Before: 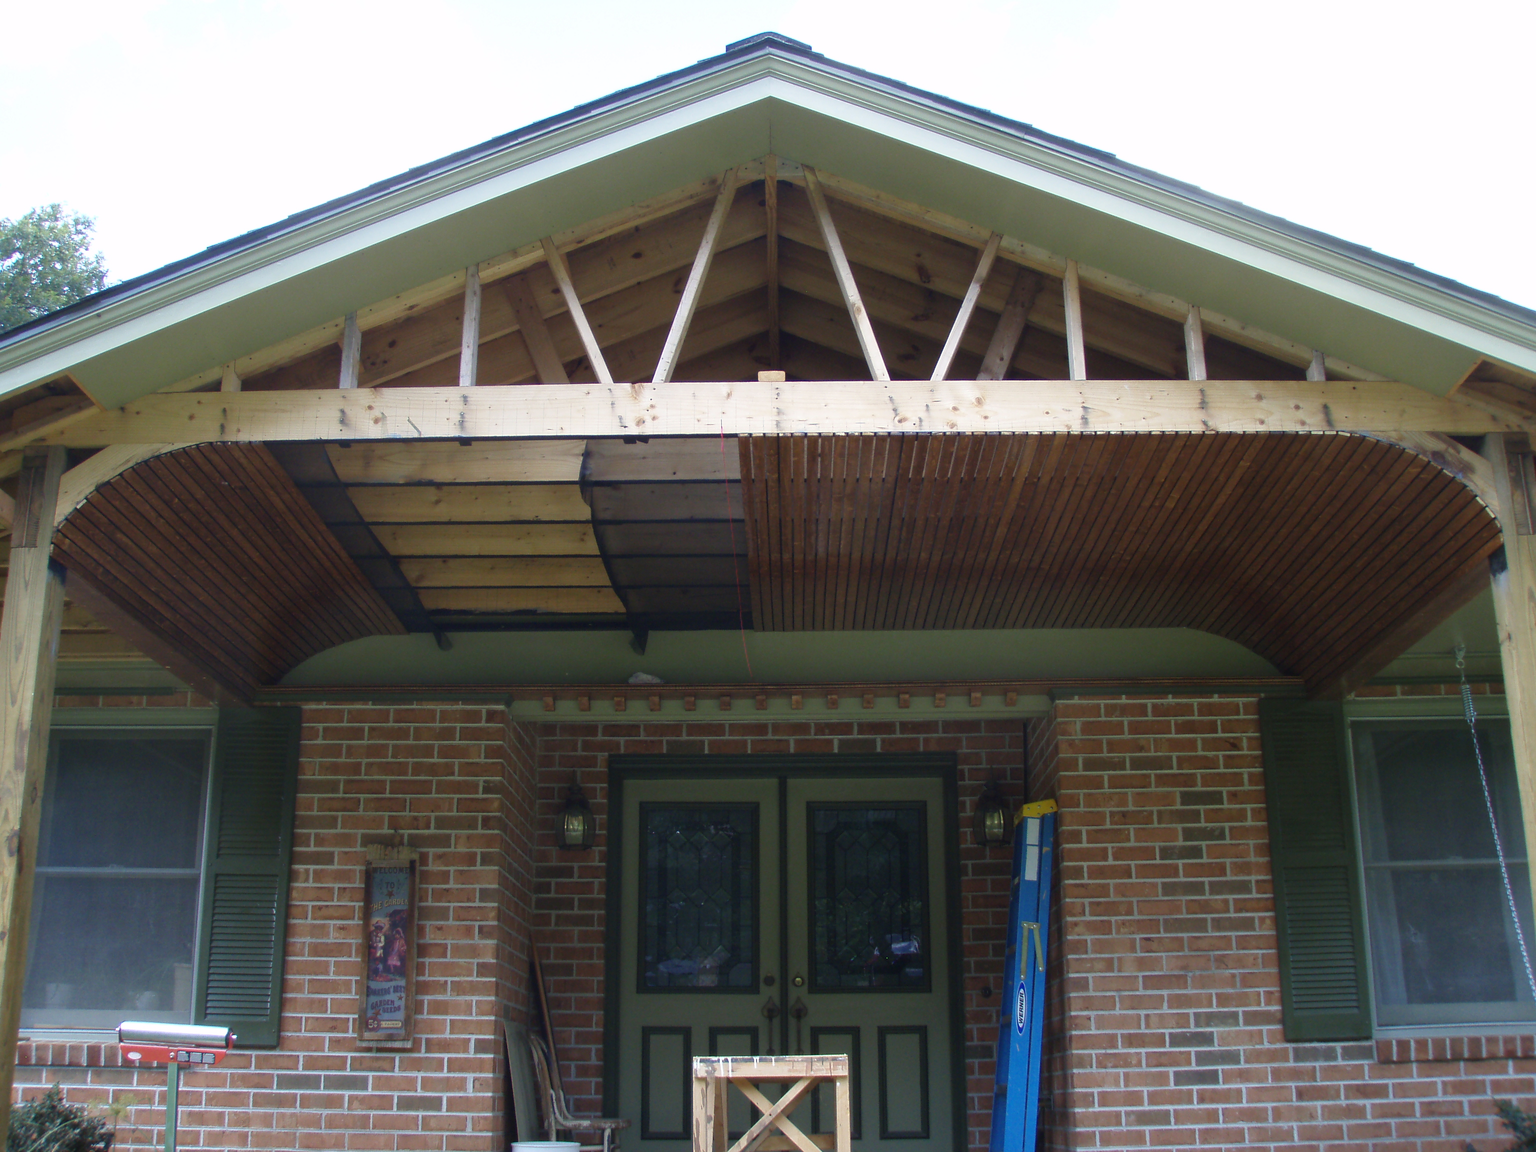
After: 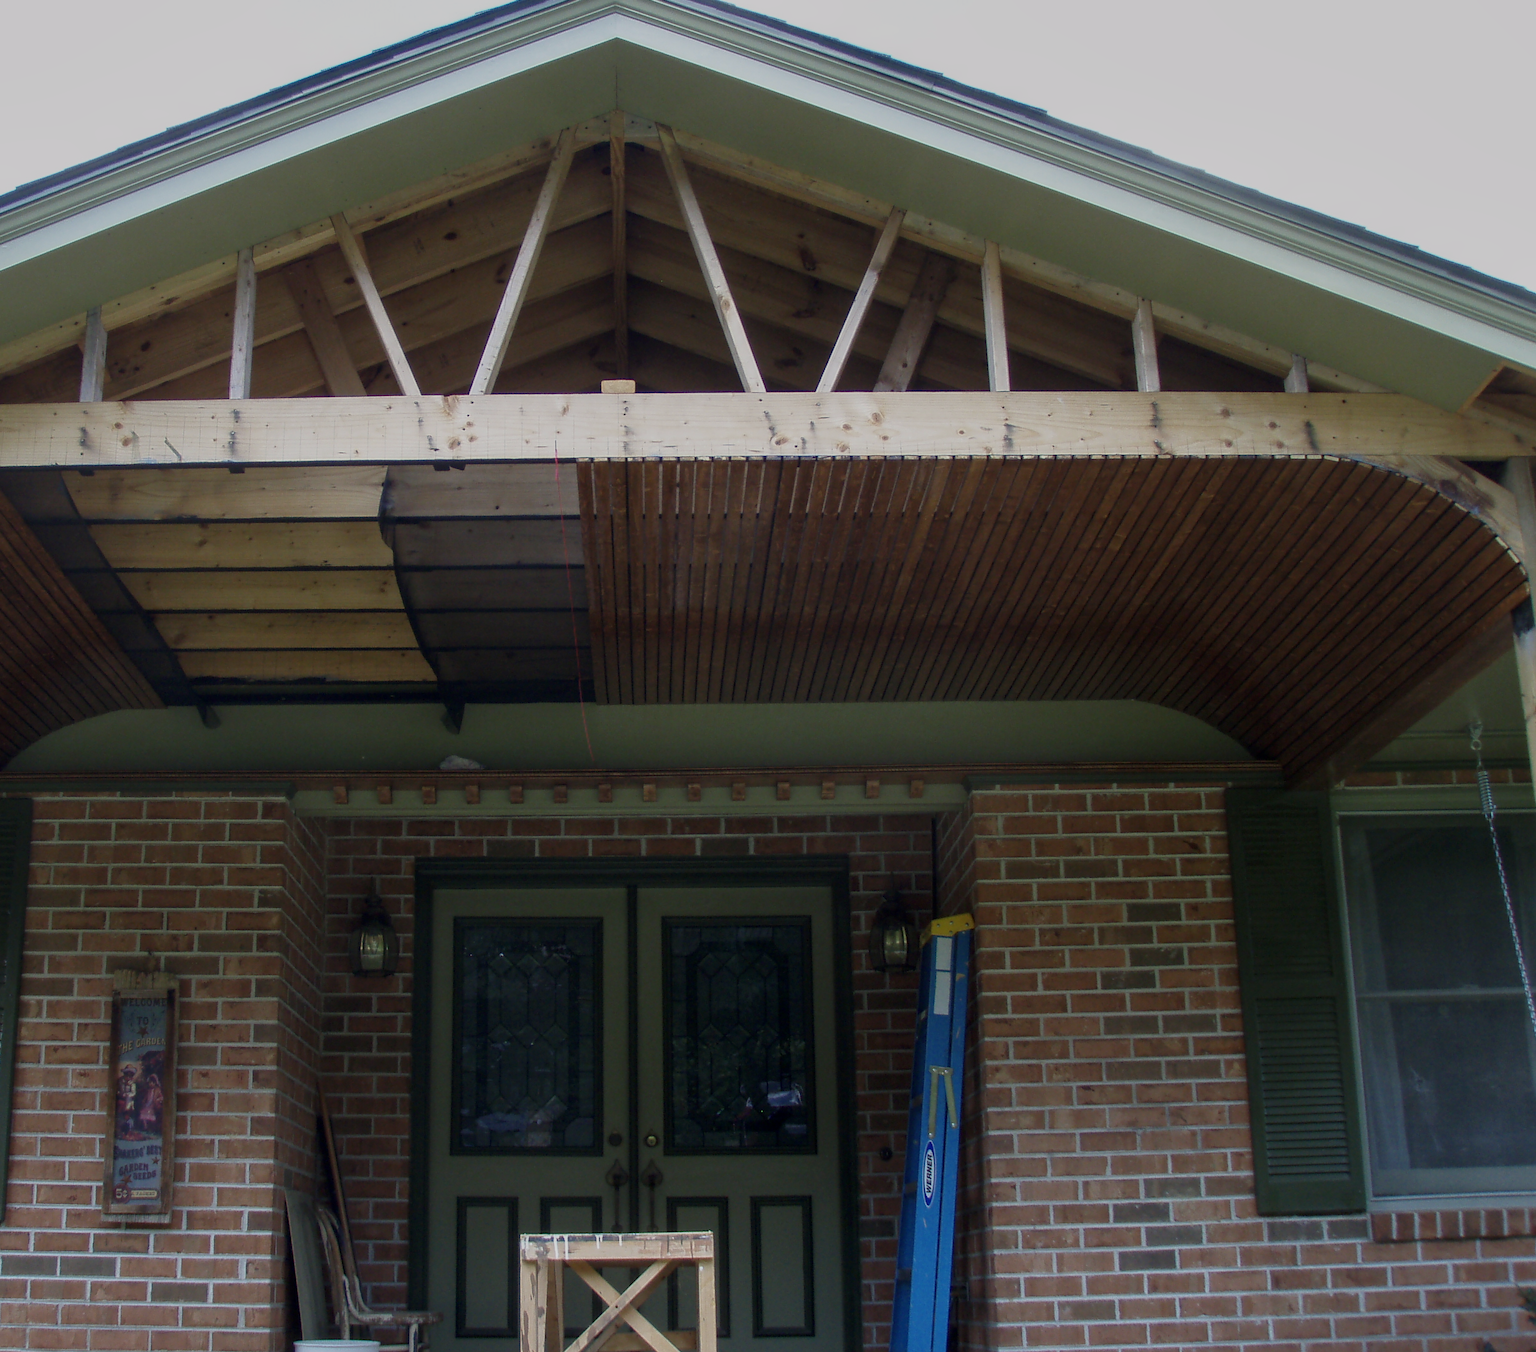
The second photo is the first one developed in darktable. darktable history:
crop and rotate: left 17.959%, top 5.771%, right 1.742%
local contrast: on, module defaults
exposure: black level correction 0, exposure -0.766 EV, compensate highlight preservation false
